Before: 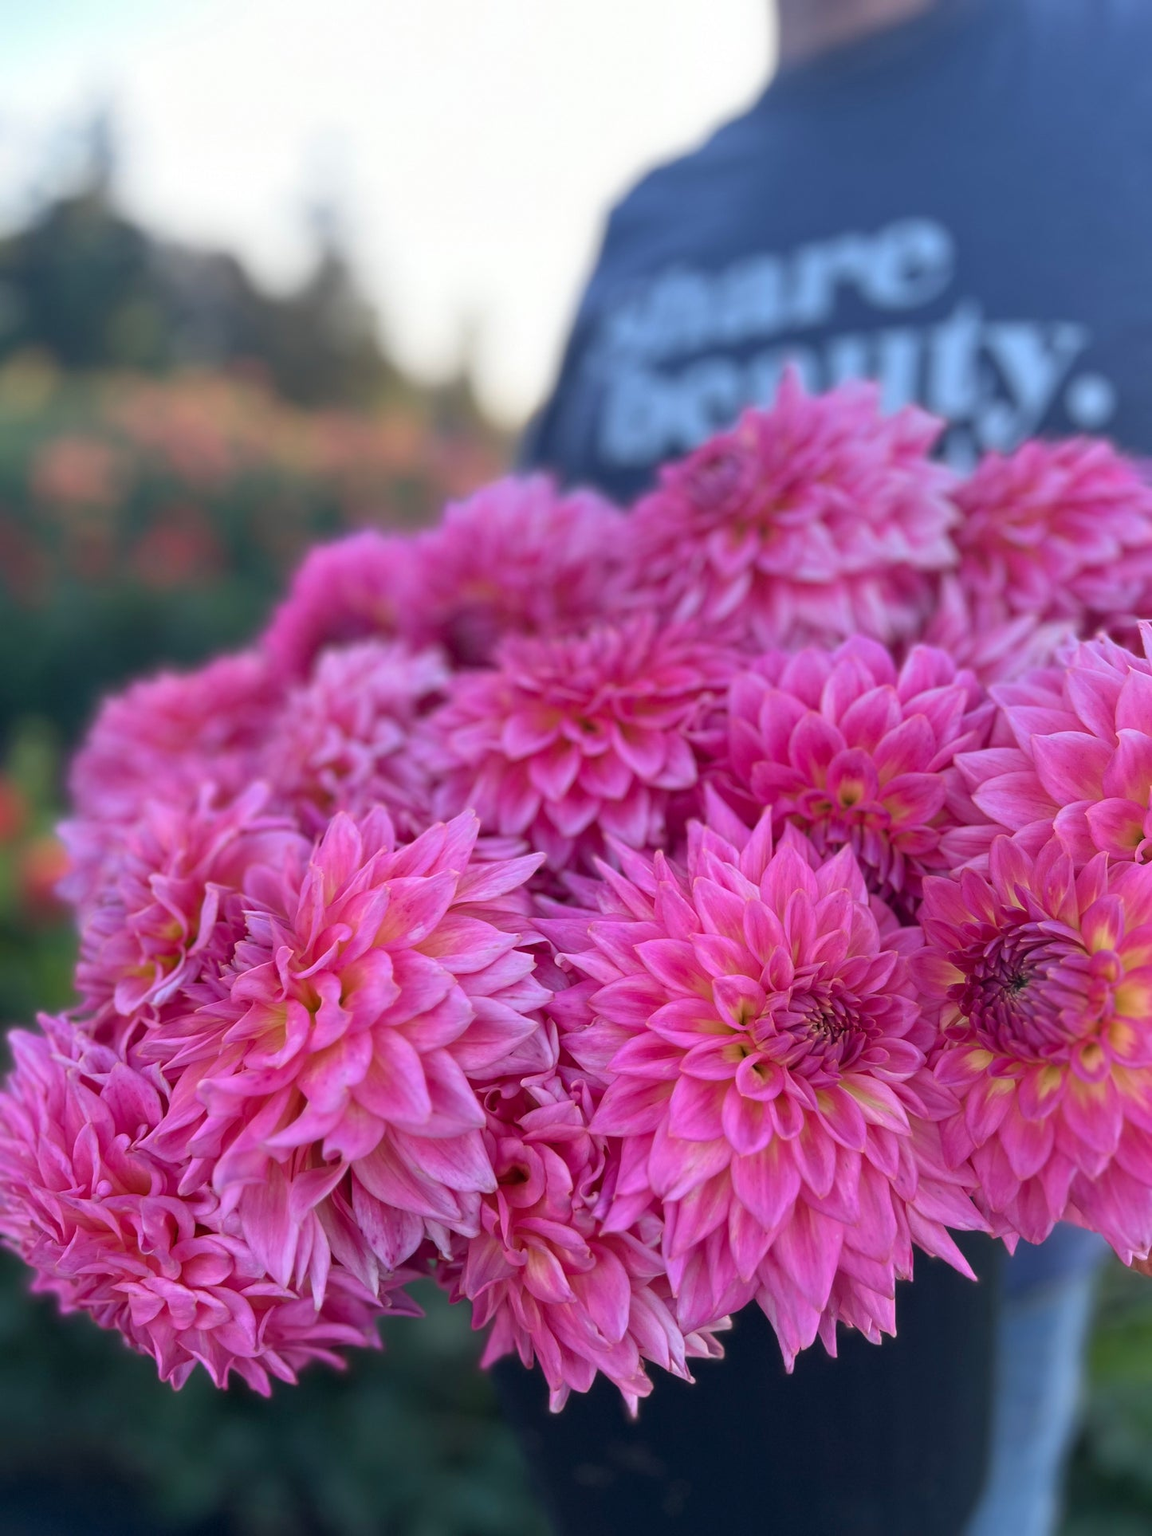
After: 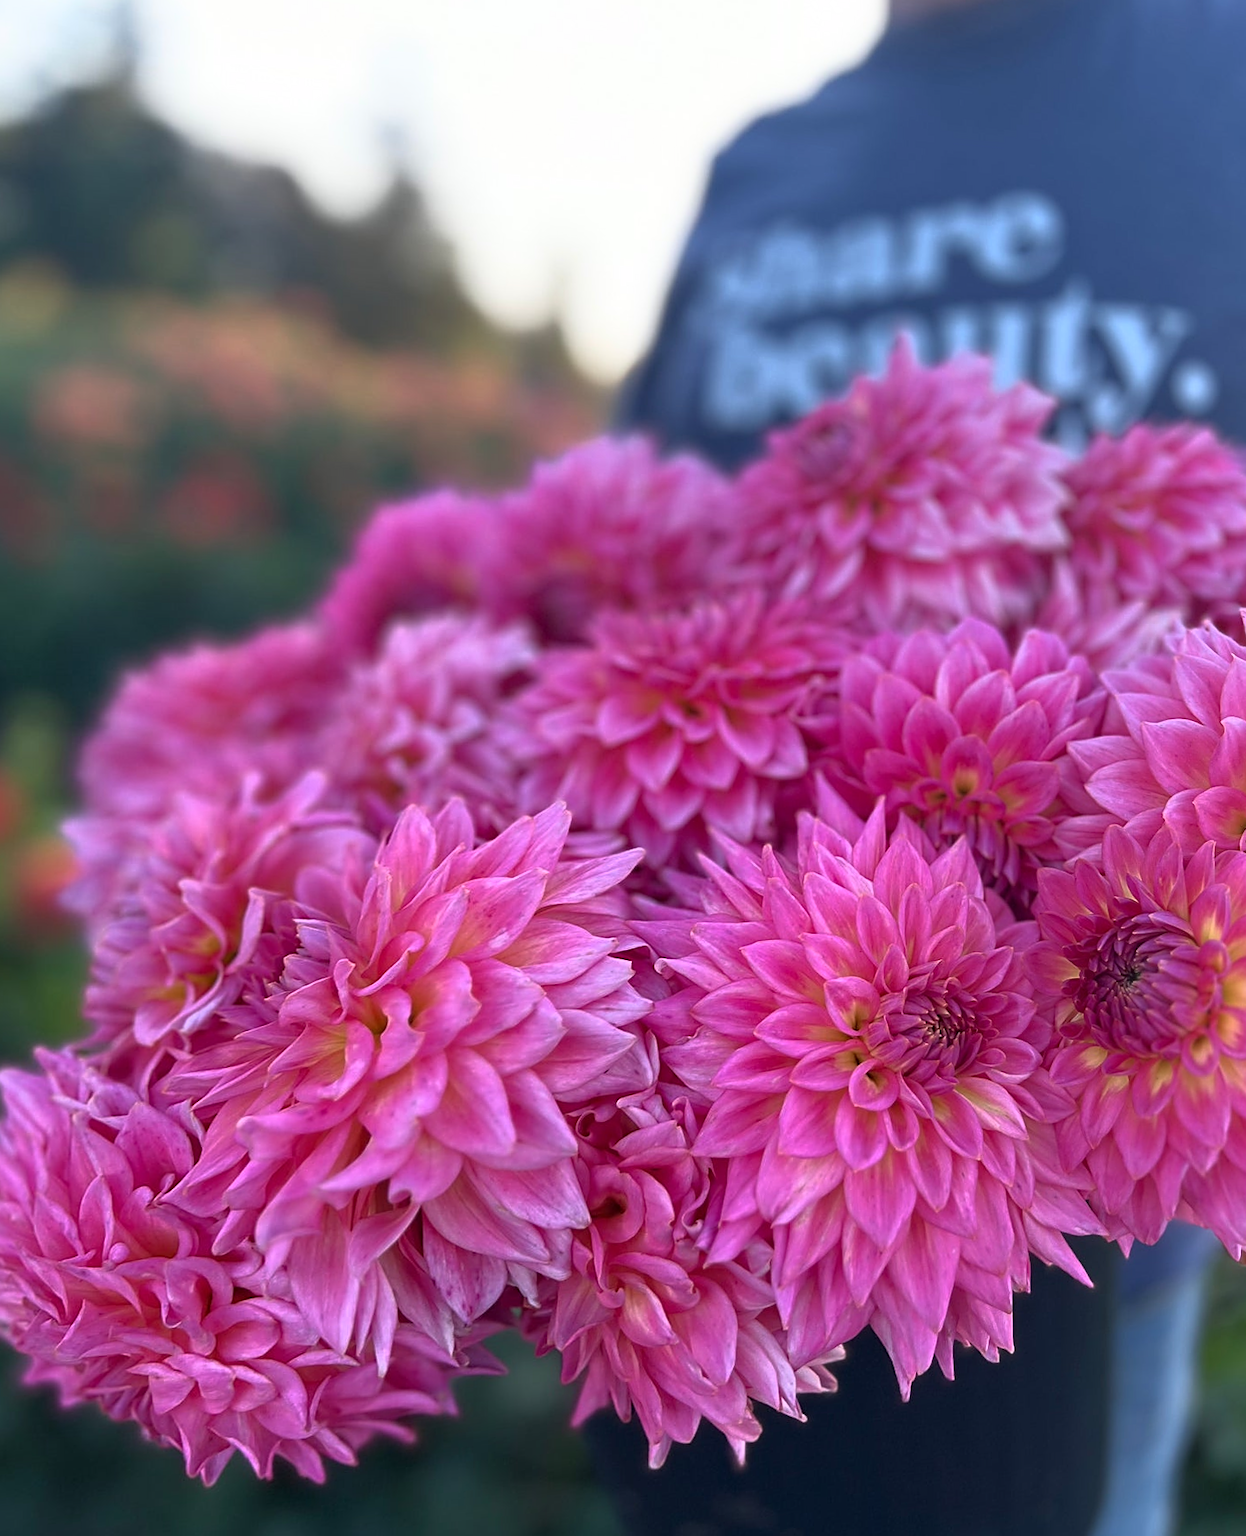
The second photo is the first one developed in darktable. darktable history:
base curve: curves: ch0 [(0, 0) (0.257, 0.25) (0.482, 0.586) (0.757, 0.871) (1, 1)]
sharpen: on, module defaults
rotate and perspective: rotation -0.013°, lens shift (vertical) -0.027, lens shift (horizontal) 0.178, crop left 0.016, crop right 0.989, crop top 0.082, crop bottom 0.918
